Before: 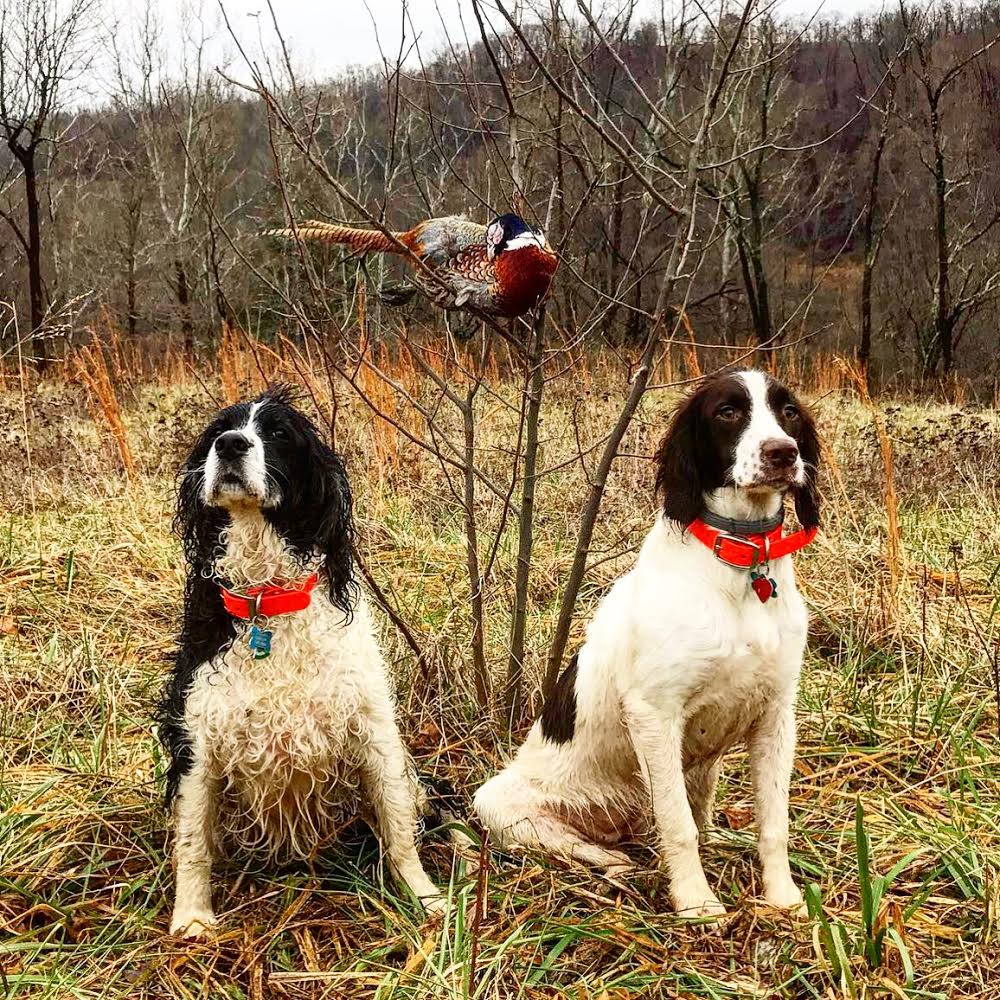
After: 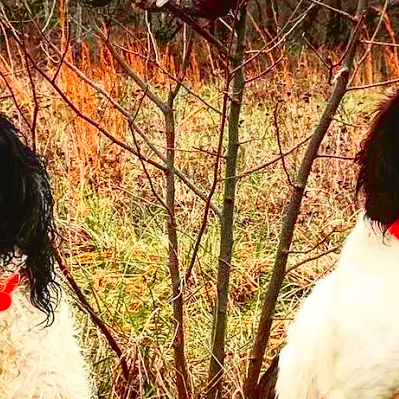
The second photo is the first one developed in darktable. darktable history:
tone curve: curves: ch0 [(0, 0.036) (0.119, 0.115) (0.466, 0.498) (0.715, 0.767) (0.817, 0.865) (1, 0.998)]; ch1 [(0, 0) (0.377, 0.416) (0.44, 0.461) (0.487, 0.49) (0.514, 0.517) (0.536, 0.577) (0.66, 0.724) (1, 1)]; ch2 [(0, 0) (0.38, 0.405) (0.463, 0.443) (0.492, 0.486) (0.526, 0.541) (0.578, 0.598) (0.653, 0.698) (1, 1)], color space Lab, independent channels, preserve colors none
crop: left 30%, top 30%, right 30%, bottom 30%
